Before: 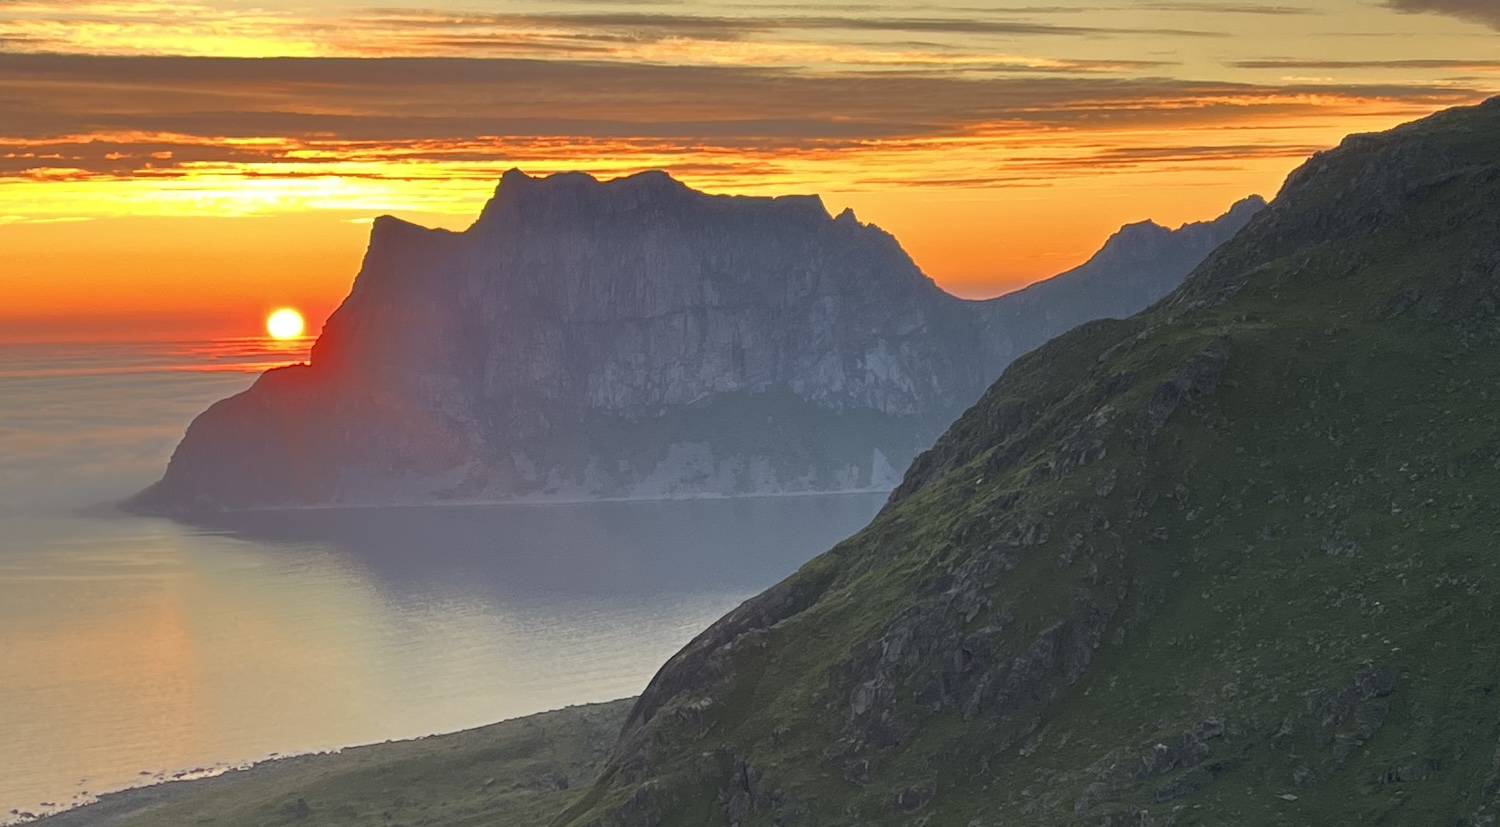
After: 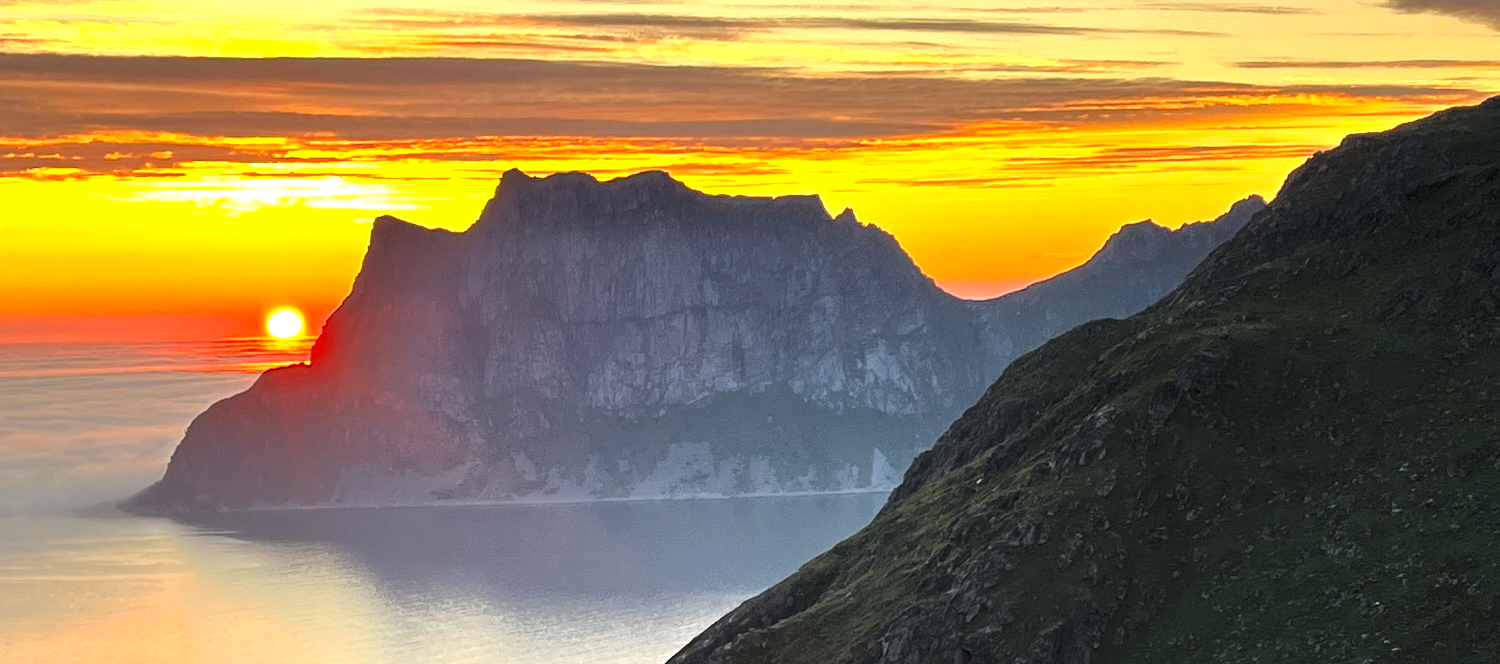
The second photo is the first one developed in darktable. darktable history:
levels: levels [0.129, 0.519, 0.867]
contrast brightness saturation: contrast 0.2, brightness 0.16, saturation 0.22
crop: bottom 19.644%
